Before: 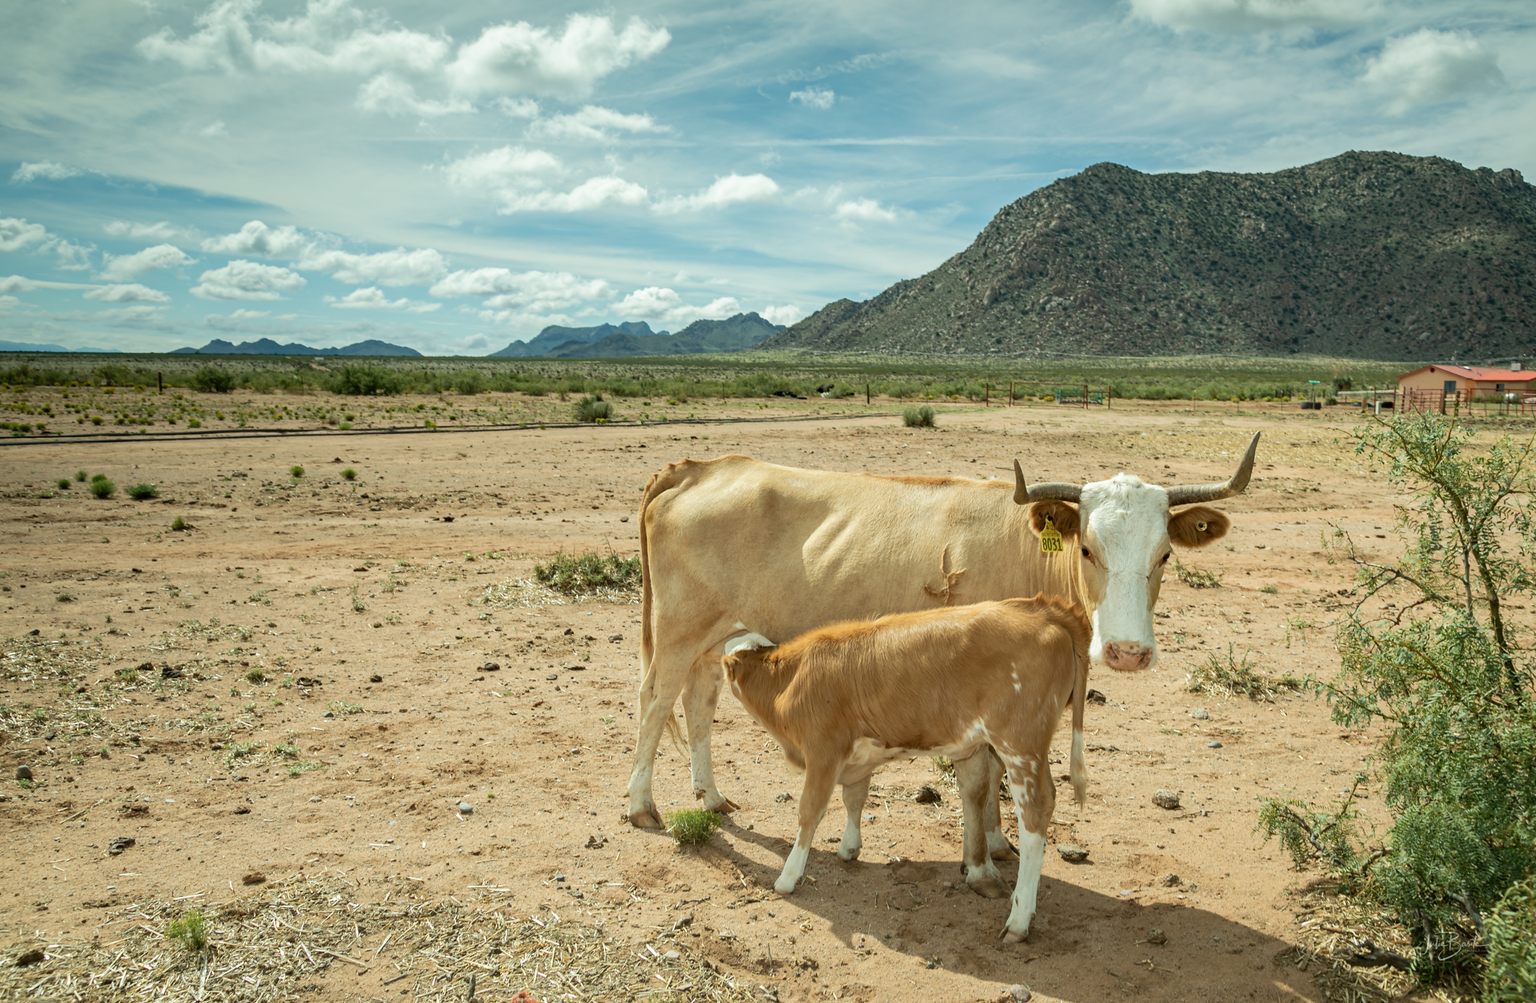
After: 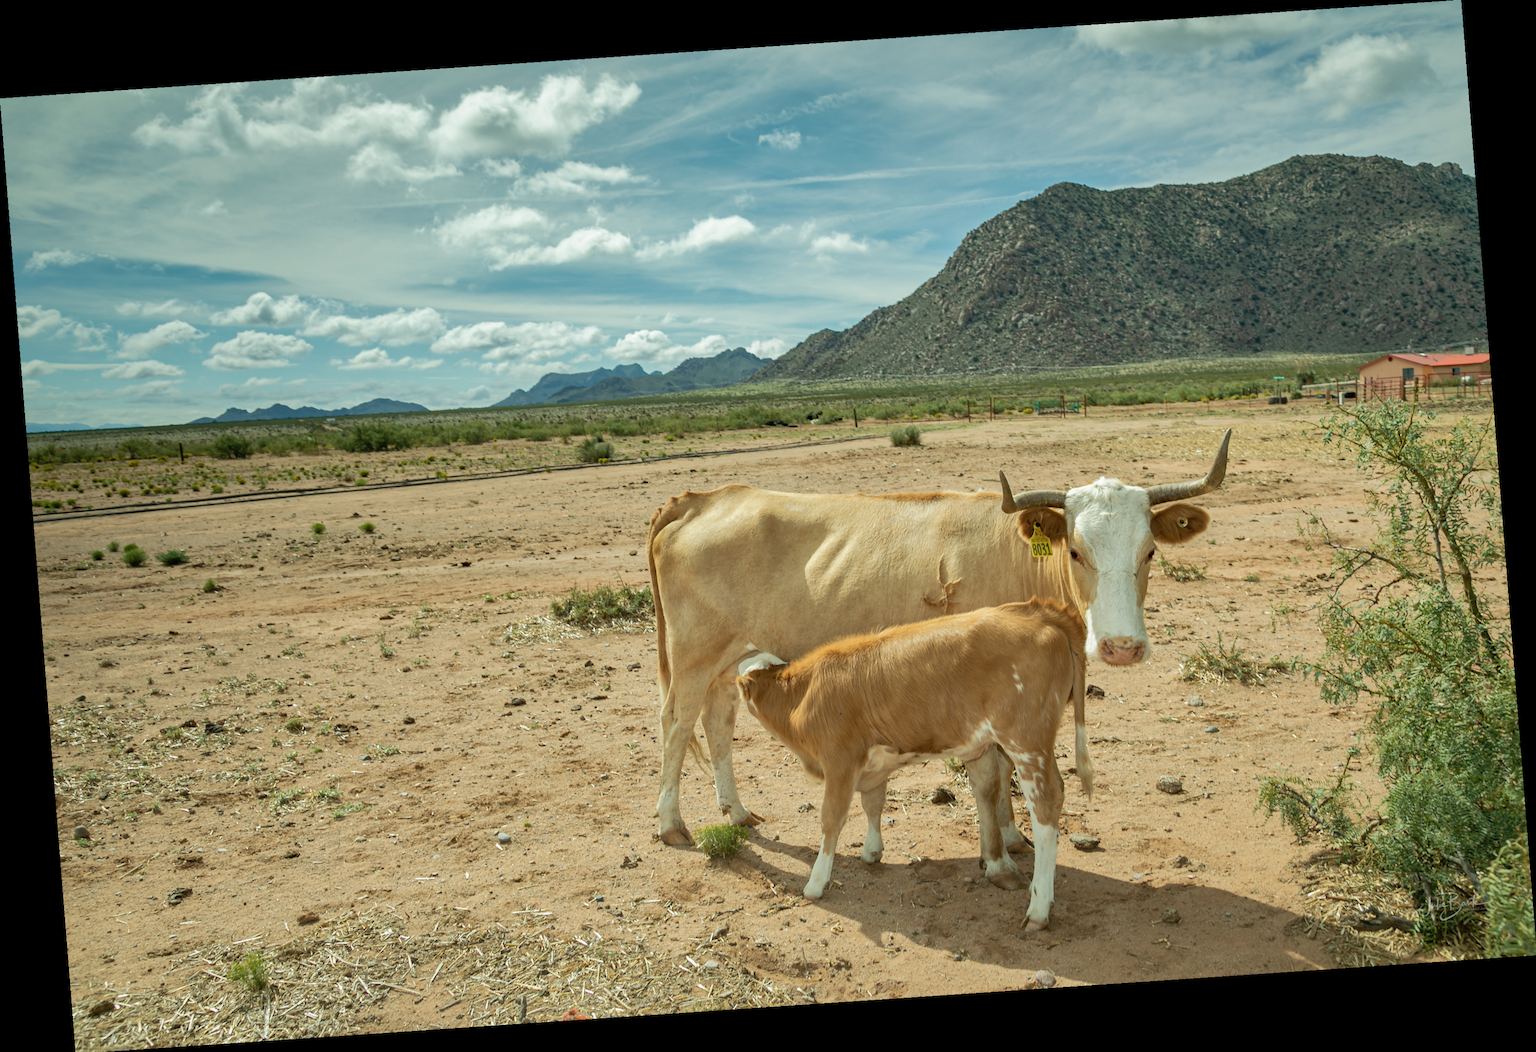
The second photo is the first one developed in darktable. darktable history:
rotate and perspective: rotation -4.2°, shear 0.006, automatic cropping off
shadows and highlights: on, module defaults
